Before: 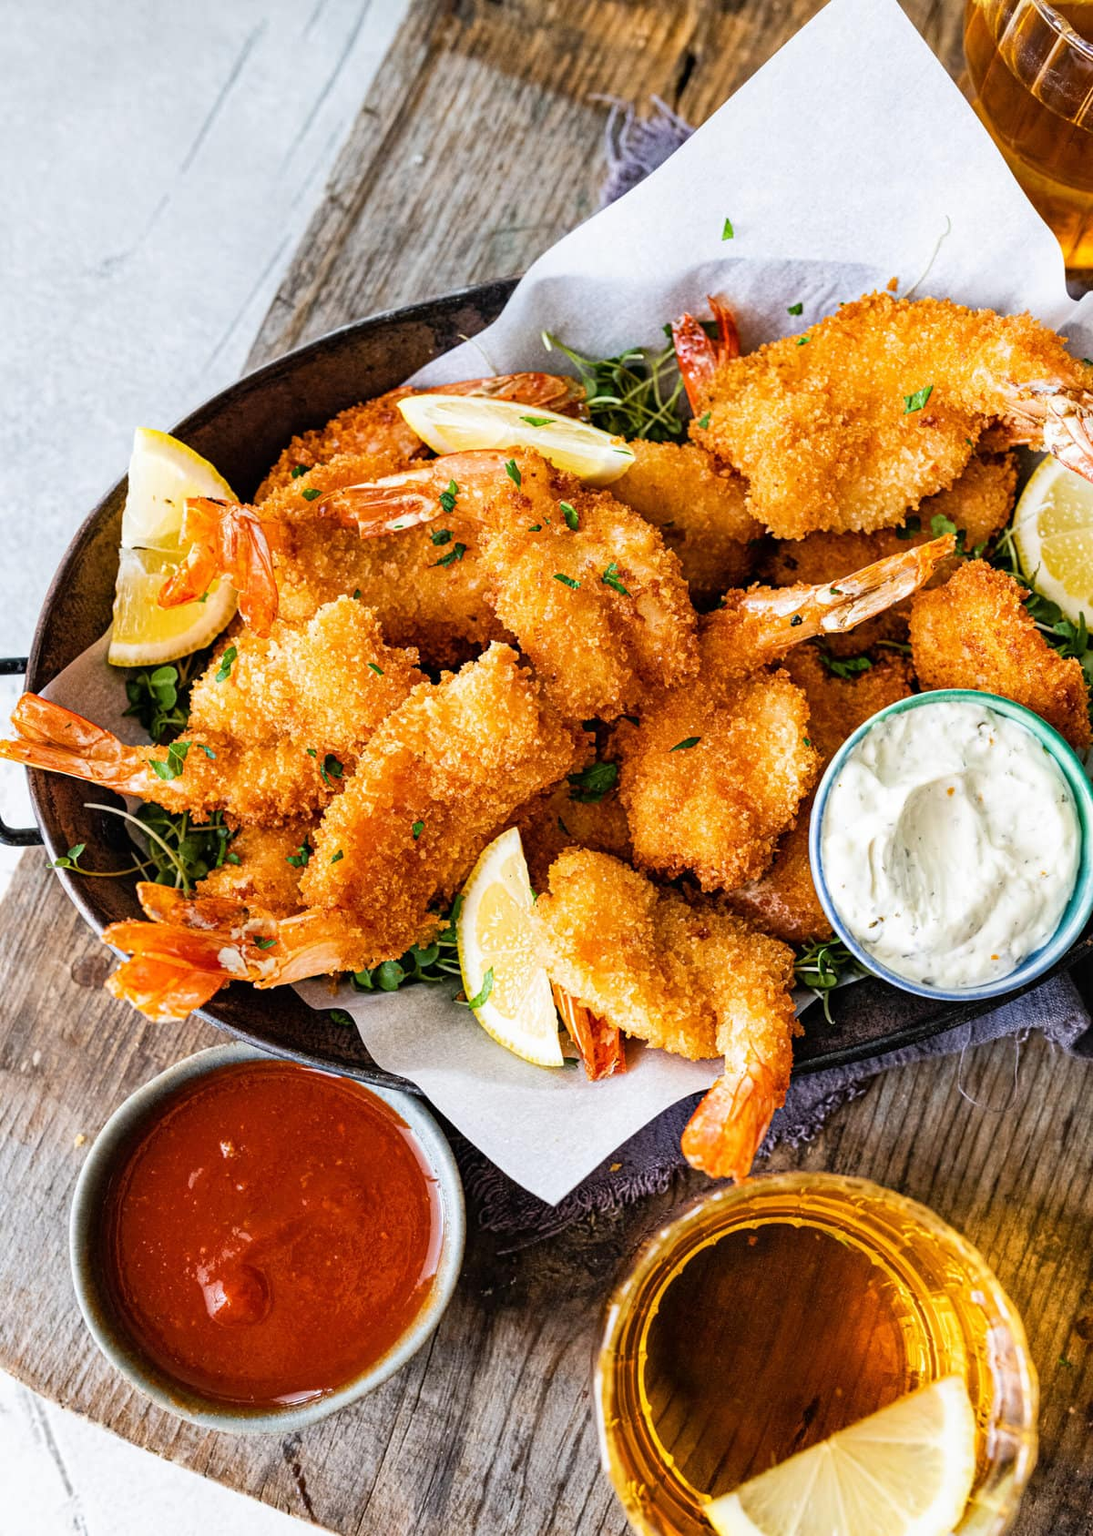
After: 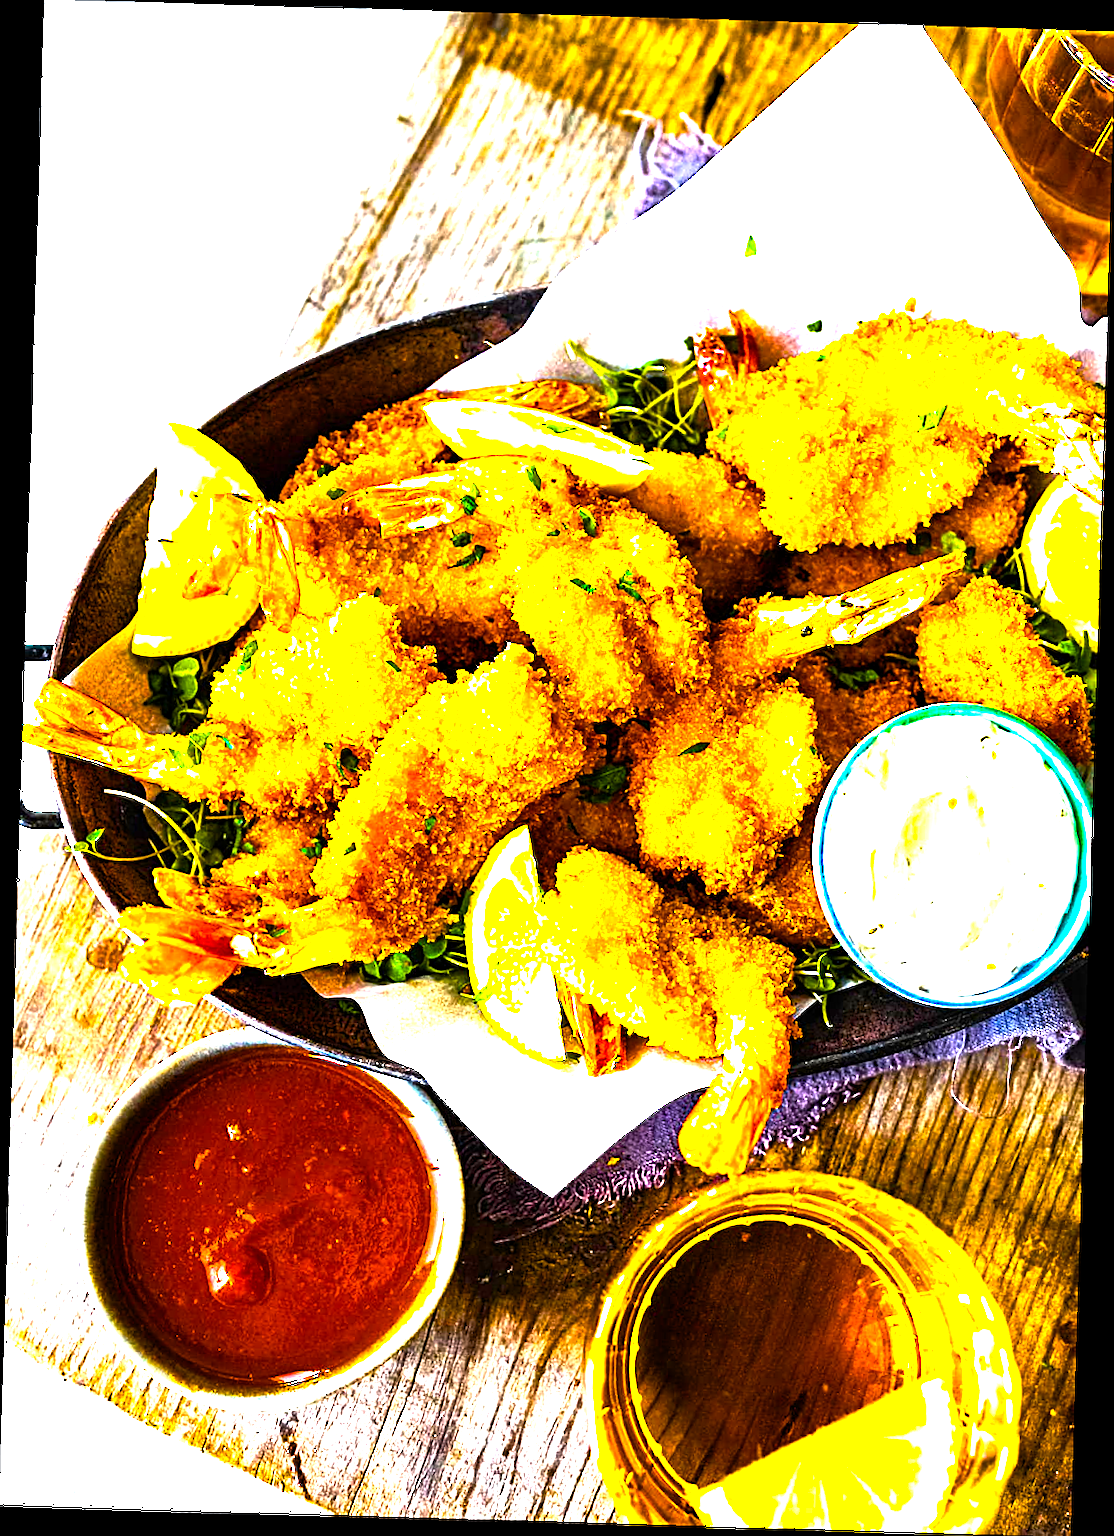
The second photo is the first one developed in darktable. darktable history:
color balance rgb: linear chroma grading › global chroma 20%, perceptual saturation grading › global saturation 65%, perceptual saturation grading › highlights 60%, perceptual saturation grading › mid-tones 50%, perceptual saturation grading › shadows 50%, perceptual brilliance grading › global brilliance 30%, perceptual brilliance grading › highlights 50%, perceptual brilliance grading › mid-tones 50%, perceptual brilliance grading › shadows -22%, global vibrance 20%
sharpen: on, module defaults
rotate and perspective: rotation 1.72°, automatic cropping off
